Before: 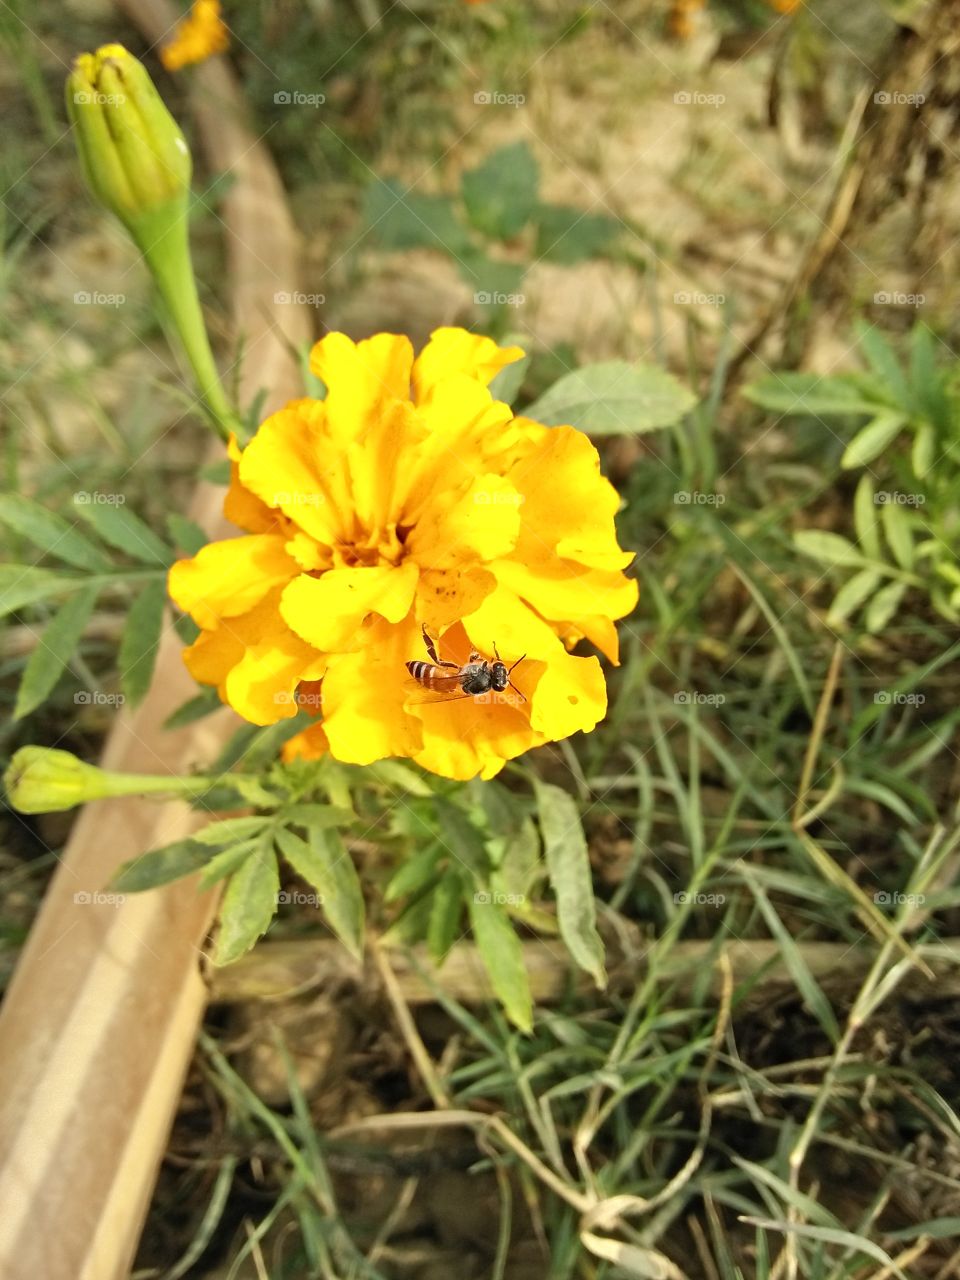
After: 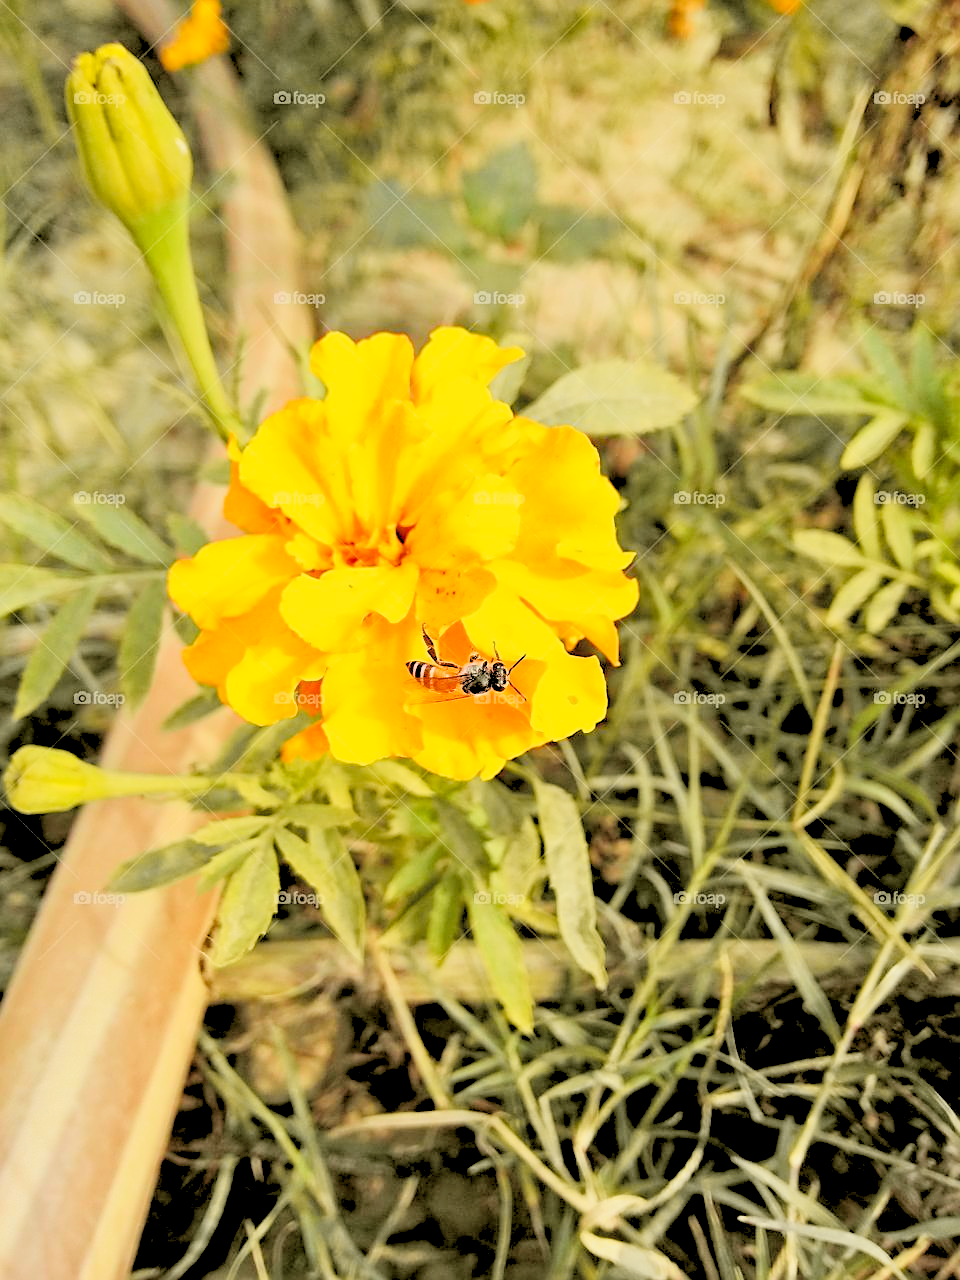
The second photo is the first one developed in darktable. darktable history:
filmic rgb: black relative exposure -7.15 EV, white relative exposure 5.36 EV, hardness 3.02, color science v6 (2022)
tone curve: curves: ch0 [(0, 0) (0.15, 0.17) (0.452, 0.437) (0.611, 0.588) (0.751, 0.749) (1, 1)]; ch1 [(0, 0) (0.325, 0.327) (0.412, 0.45) (0.453, 0.484) (0.5, 0.499) (0.541, 0.55) (0.617, 0.612) (0.695, 0.697) (1, 1)]; ch2 [(0, 0) (0.386, 0.397) (0.452, 0.459) (0.505, 0.498) (0.524, 0.547) (0.574, 0.566) (0.633, 0.641) (1, 1)], color space Lab, independent channels, preserve colors none
levels: levels [0.072, 0.414, 0.976]
sharpen: on, module defaults
tone equalizer: -8 EV -0.417 EV, -7 EV -0.389 EV, -6 EV -0.333 EV, -5 EV -0.222 EV, -3 EV 0.222 EV, -2 EV 0.333 EV, -1 EV 0.389 EV, +0 EV 0.417 EV, edges refinement/feathering 500, mask exposure compensation -1.57 EV, preserve details no
